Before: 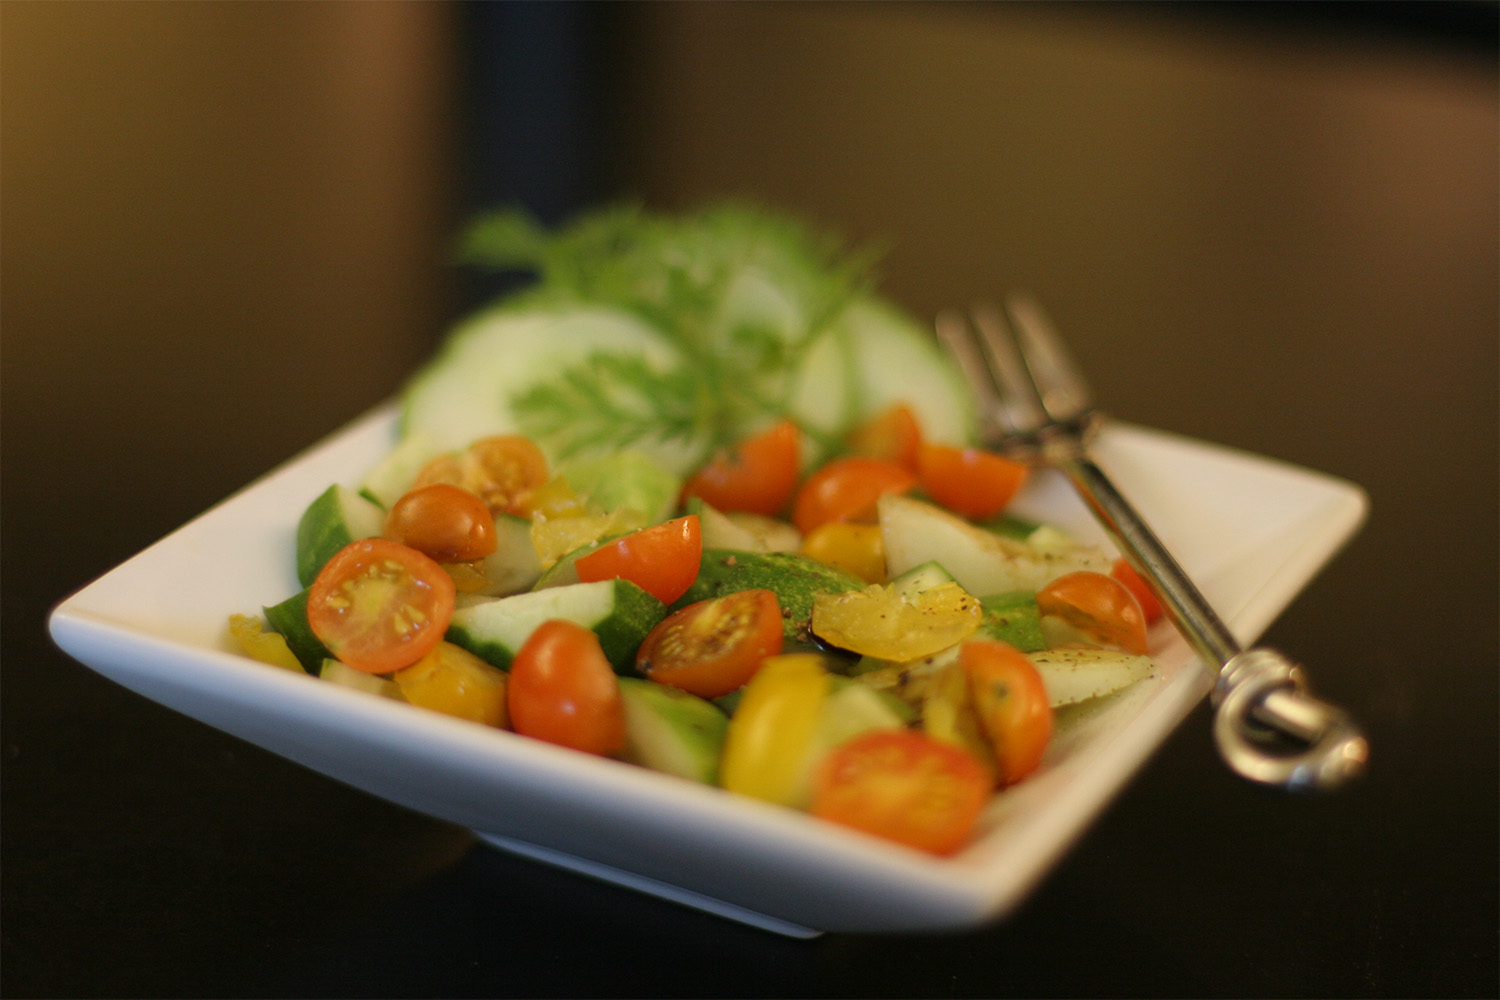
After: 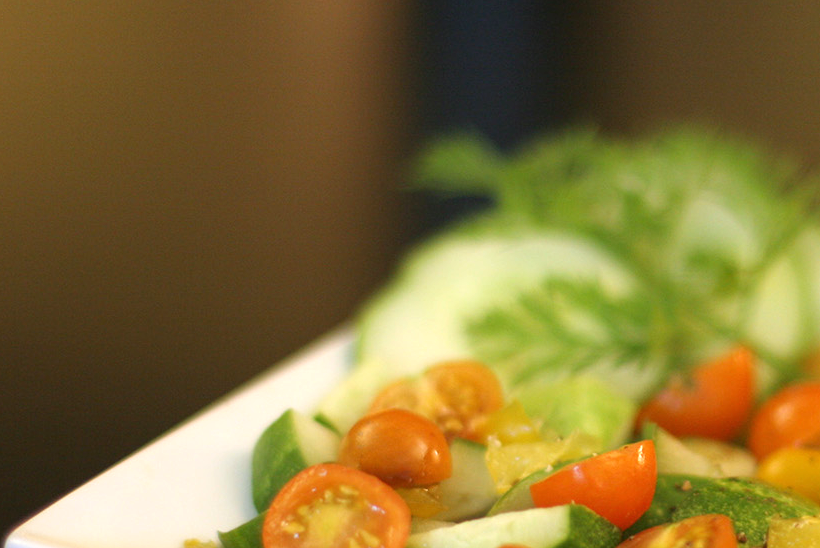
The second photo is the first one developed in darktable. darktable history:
exposure: black level correction 0, exposure 0.7 EV, compensate exposure bias true, compensate highlight preservation false
crop and rotate: left 3.047%, top 7.509%, right 42.236%, bottom 37.598%
white balance: red 0.976, blue 1.04
